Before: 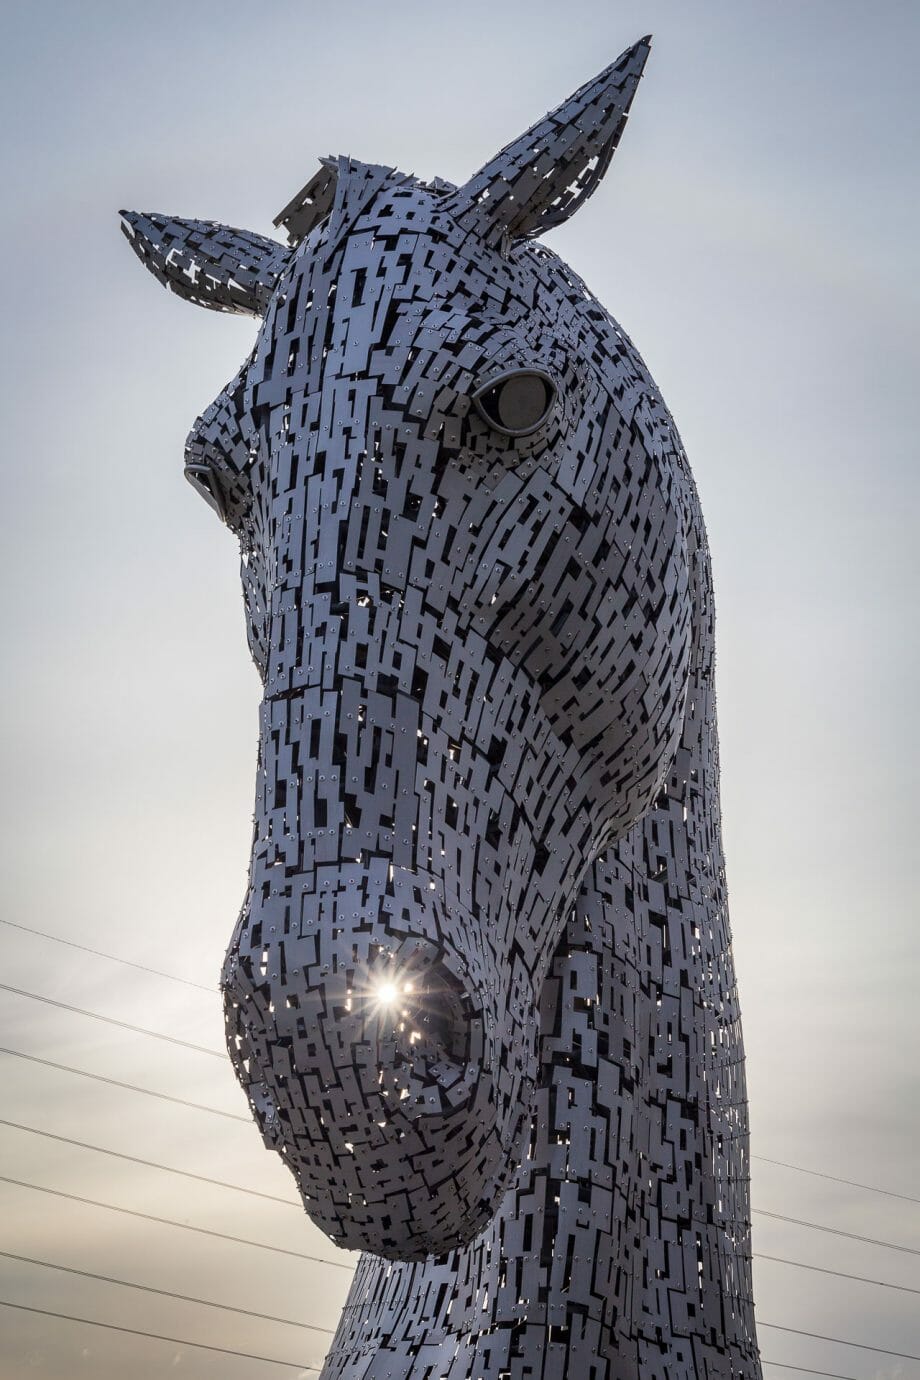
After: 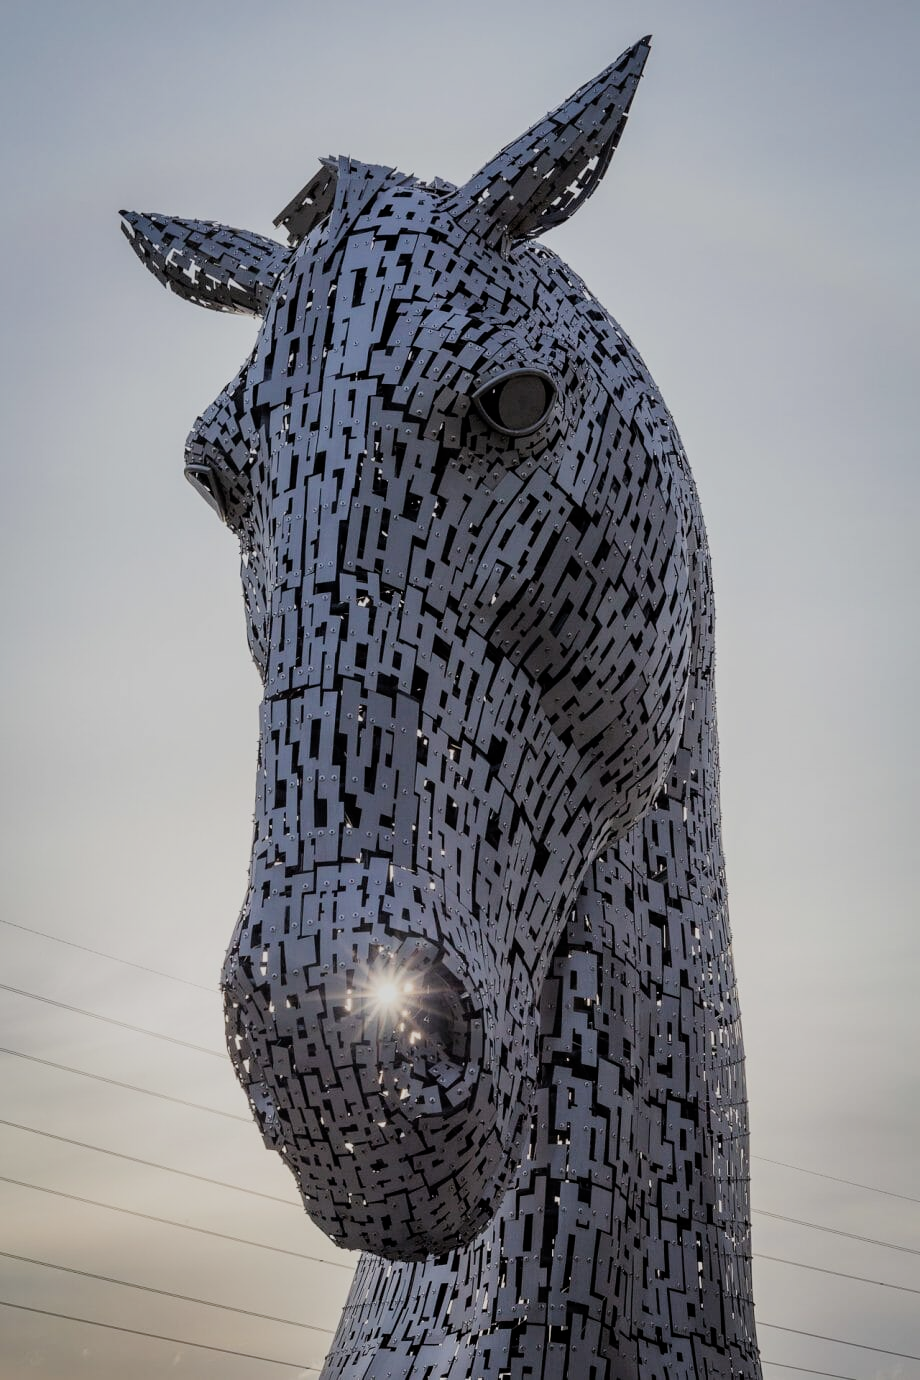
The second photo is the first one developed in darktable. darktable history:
filmic rgb: black relative exposure -7.65 EV, white relative exposure 4.56 EV, hardness 3.61, iterations of high-quality reconstruction 0
